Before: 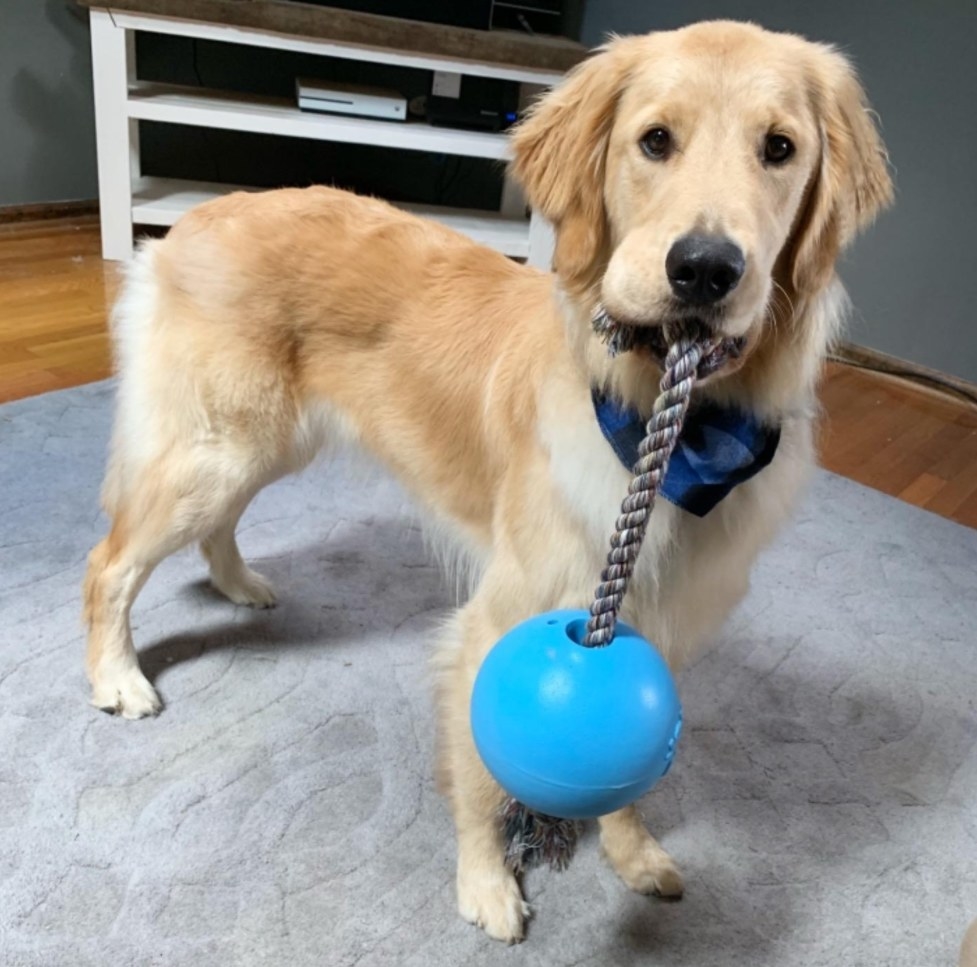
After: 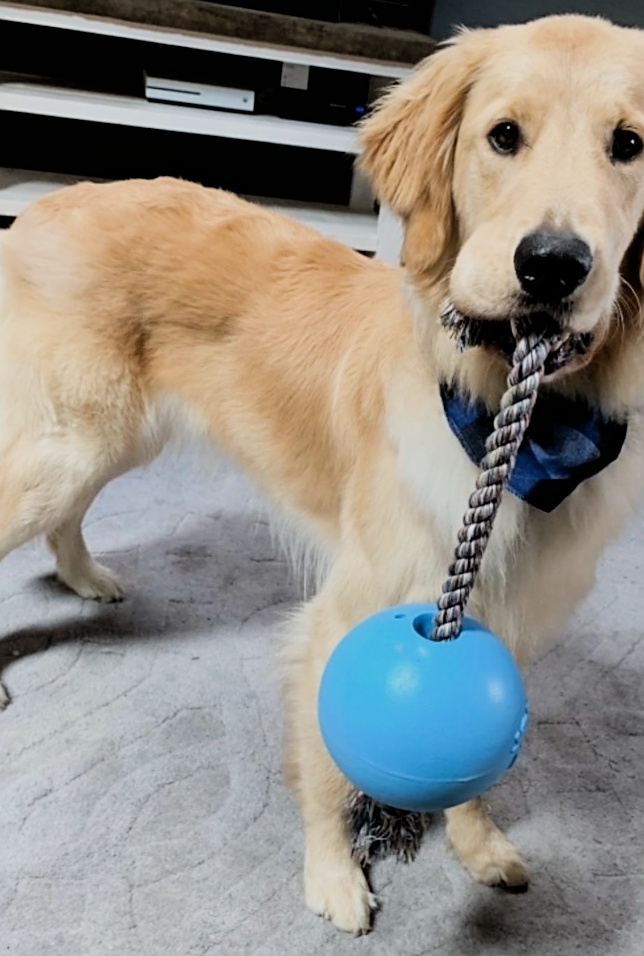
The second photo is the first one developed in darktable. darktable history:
filmic rgb: black relative exposure -5 EV, hardness 2.88, contrast 1.2
rotate and perspective: rotation 0.174°, lens shift (vertical) 0.013, lens shift (horizontal) 0.019, shear 0.001, automatic cropping original format, crop left 0.007, crop right 0.991, crop top 0.016, crop bottom 0.997
crop and rotate: left 15.754%, right 17.579%
sharpen: on, module defaults
